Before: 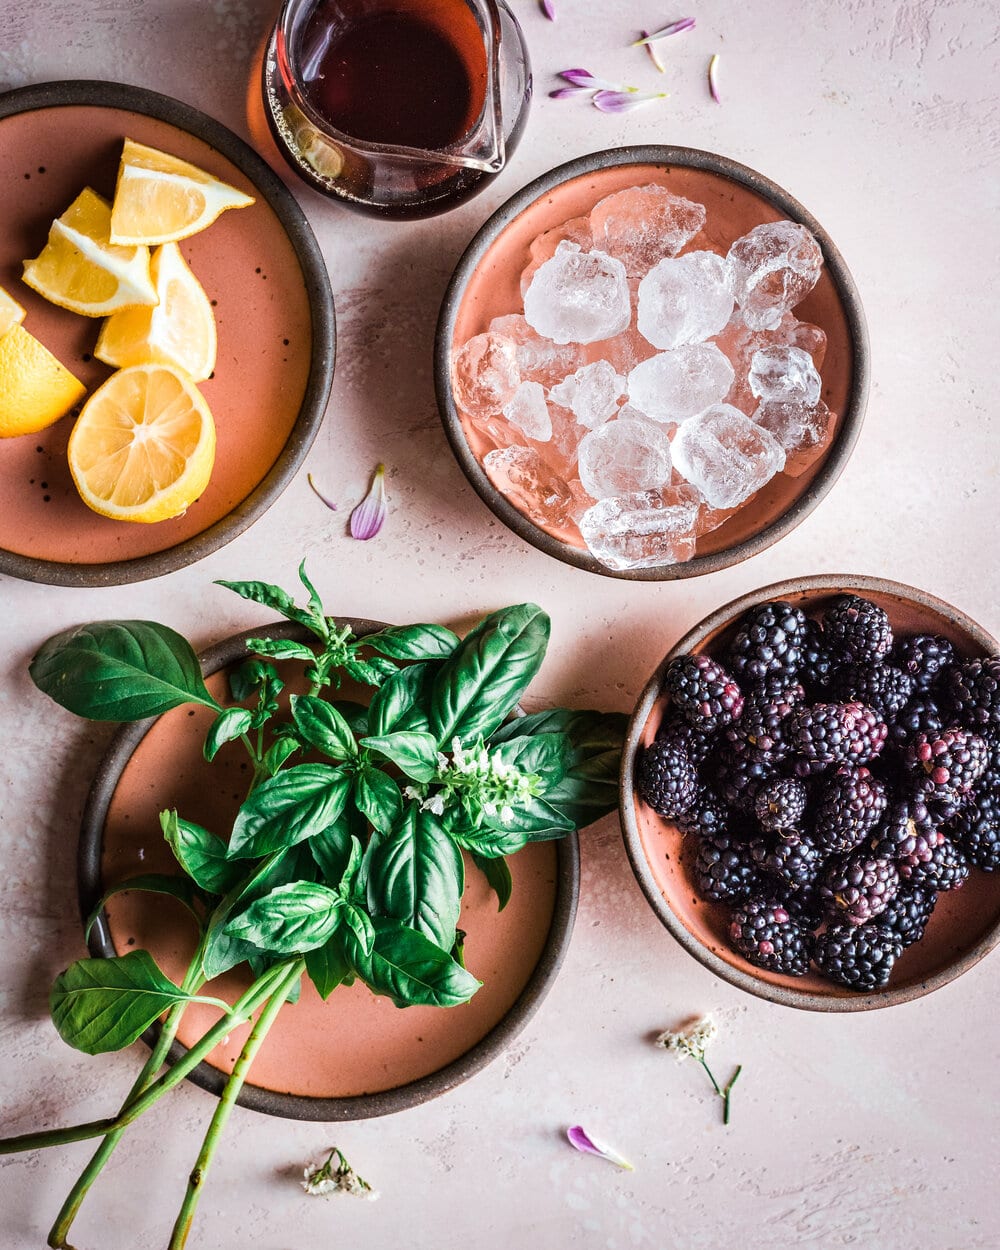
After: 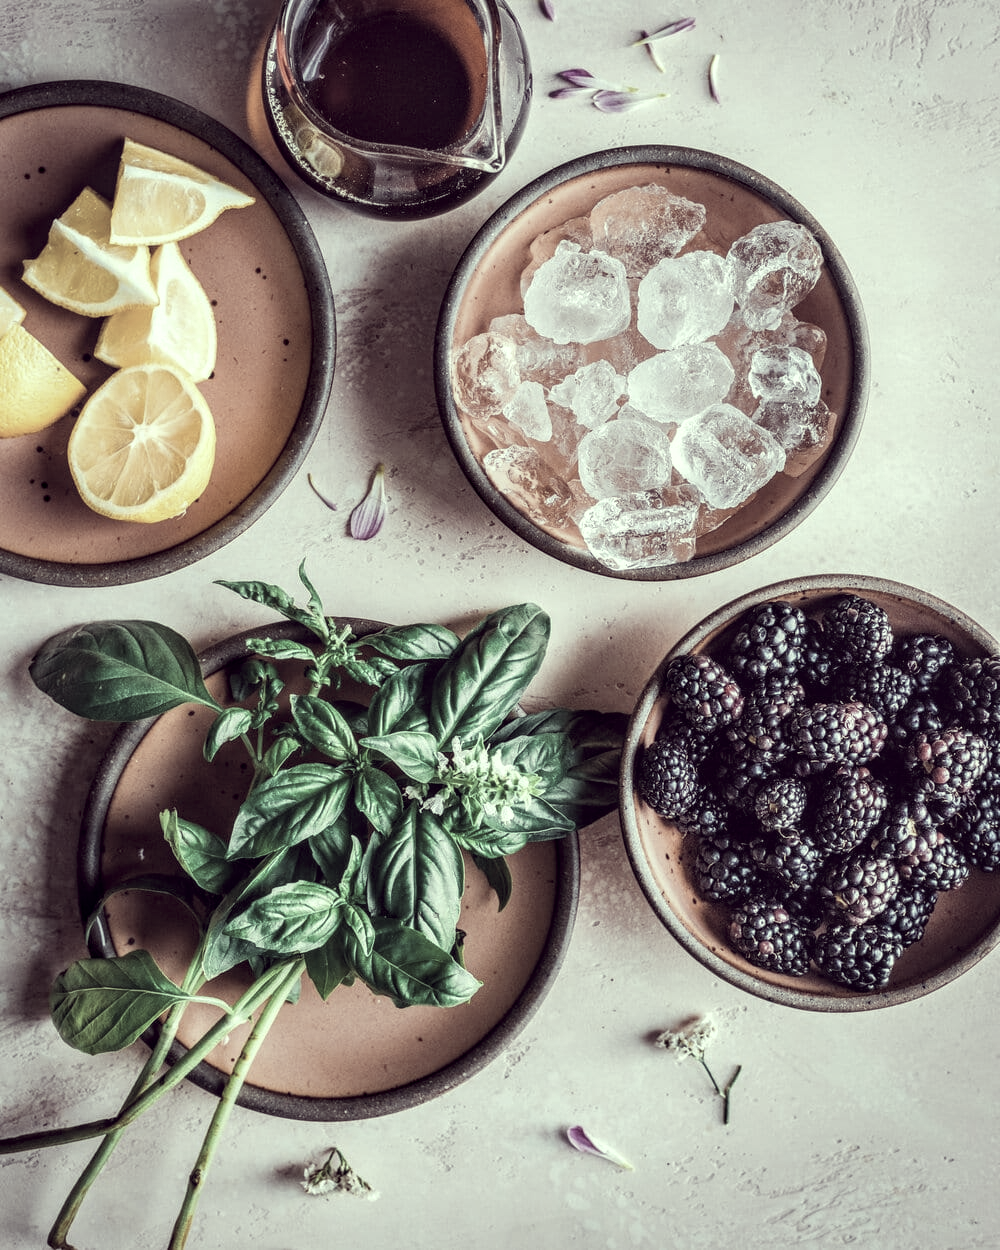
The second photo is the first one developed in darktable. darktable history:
color correction: highlights a* -20.86, highlights b* 20.75, shadows a* 19.78, shadows b* -19.87, saturation 0.407
local contrast: detail 130%
